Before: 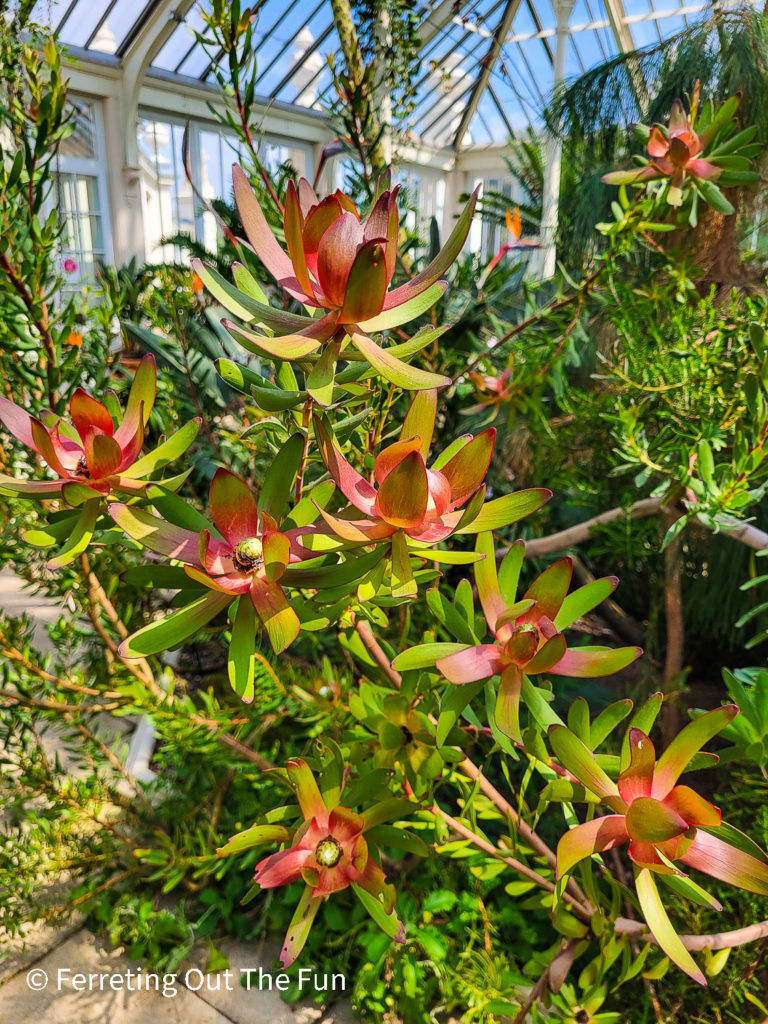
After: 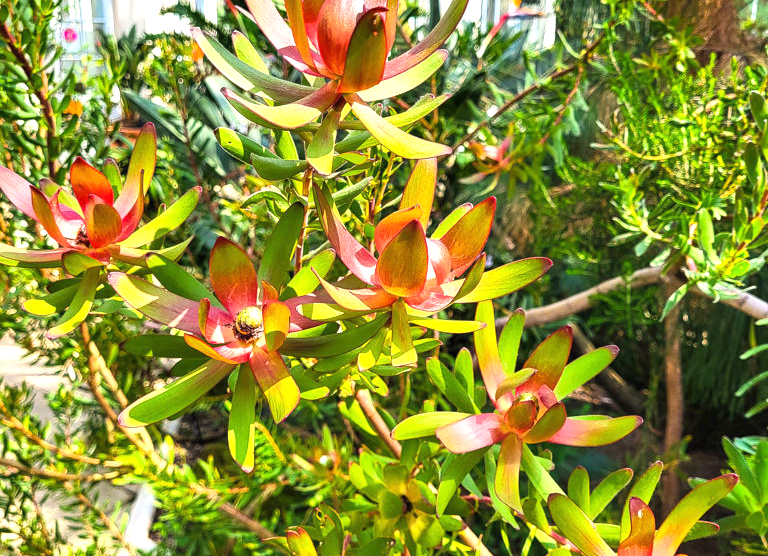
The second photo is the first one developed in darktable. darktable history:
crop and rotate: top 22.639%, bottom 22.973%
exposure: black level correction 0, exposure 1 EV, compensate exposure bias true, compensate highlight preservation false
